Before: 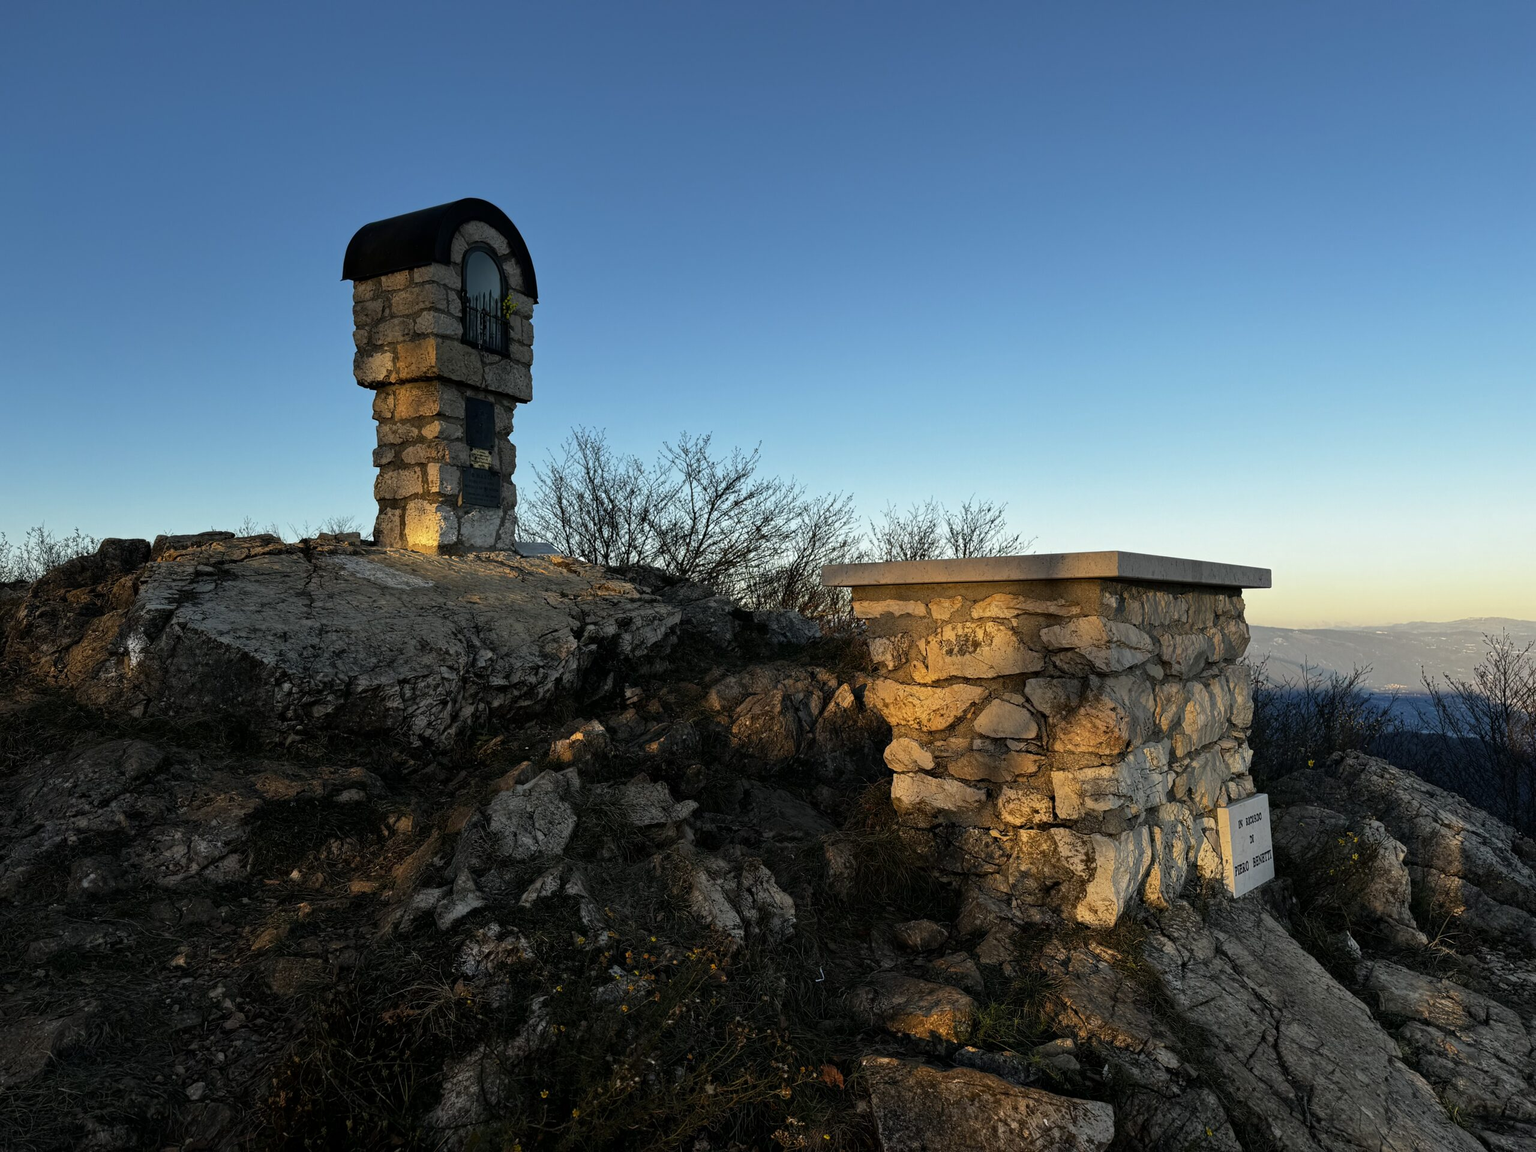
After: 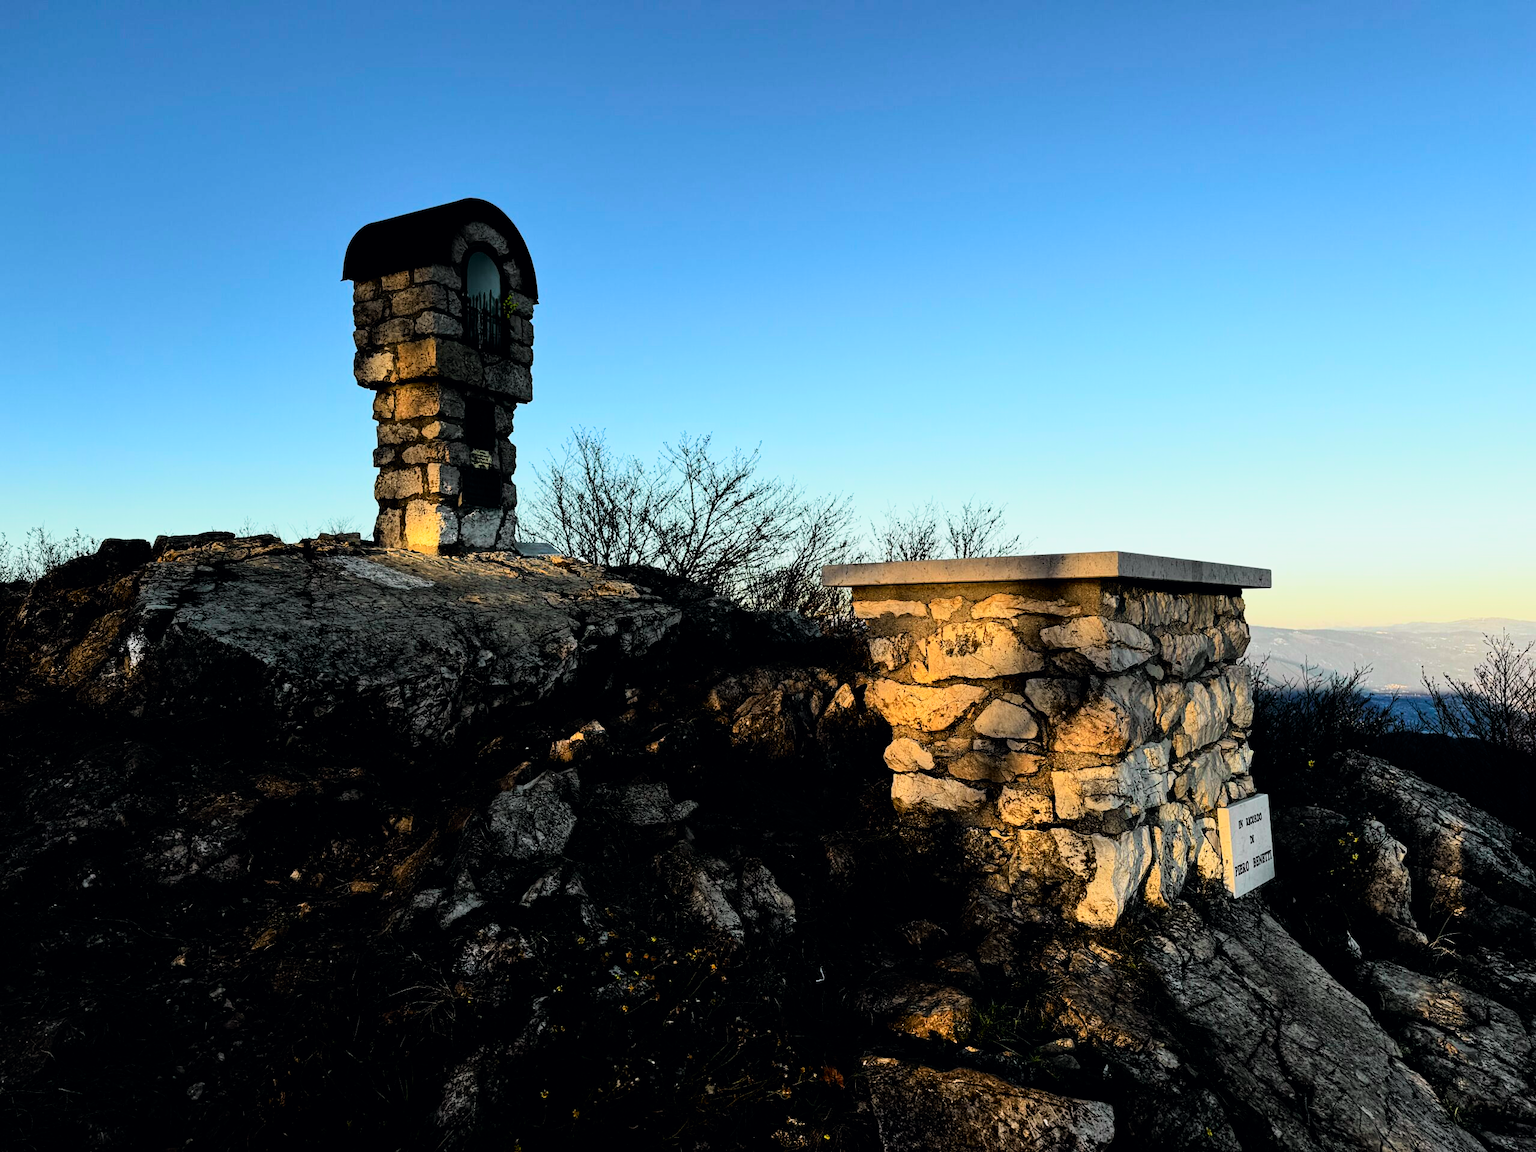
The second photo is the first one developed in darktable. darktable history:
exposure: exposure 0.3 EV, compensate highlight preservation false
tone curve: curves: ch0 [(0, 0) (0.051, 0.03) (0.096, 0.071) (0.243, 0.246) (0.461, 0.515) (0.605, 0.692) (0.761, 0.85) (0.881, 0.933) (1, 0.984)]; ch1 [(0, 0) (0.1, 0.038) (0.318, 0.243) (0.431, 0.384) (0.488, 0.475) (0.499, 0.499) (0.534, 0.546) (0.567, 0.592) (0.601, 0.632) (0.734, 0.809) (1, 1)]; ch2 [(0, 0) (0.297, 0.257) (0.414, 0.379) (0.453, 0.45) (0.479, 0.483) (0.504, 0.499) (0.52, 0.519) (0.541, 0.554) (0.614, 0.652) (0.817, 0.874) (1, 1)], color space Lab, independent channels, preserve colors none
filmic rgb: black relative exposure -5 EV, hardness 2.88, contrast 1.4
